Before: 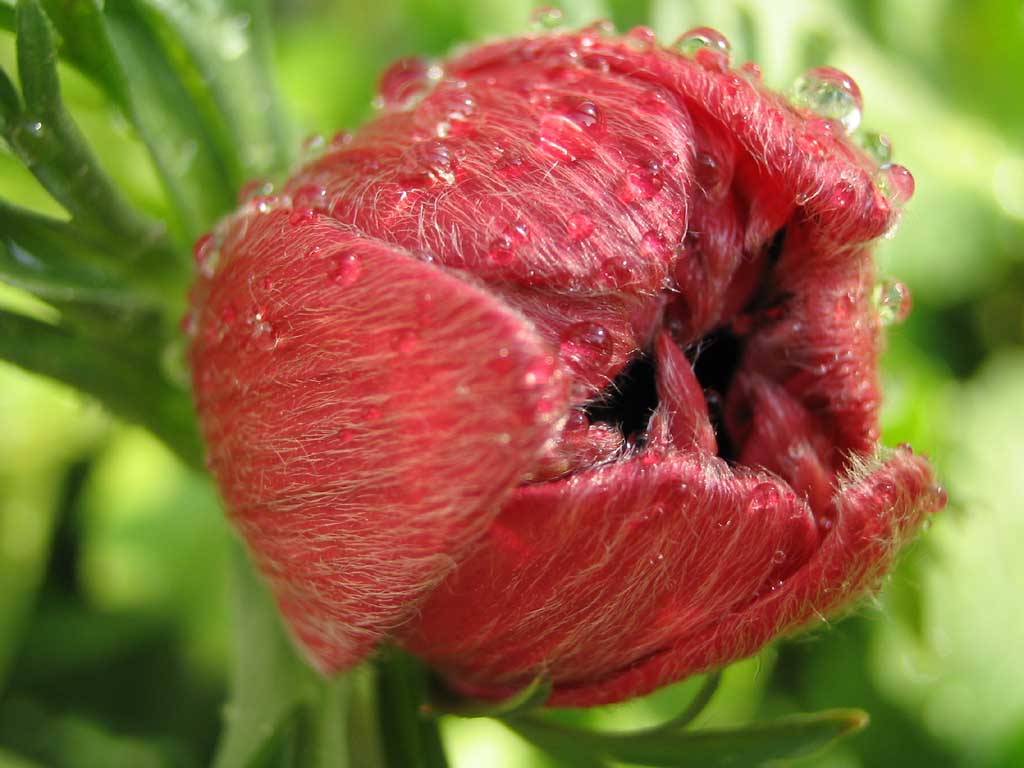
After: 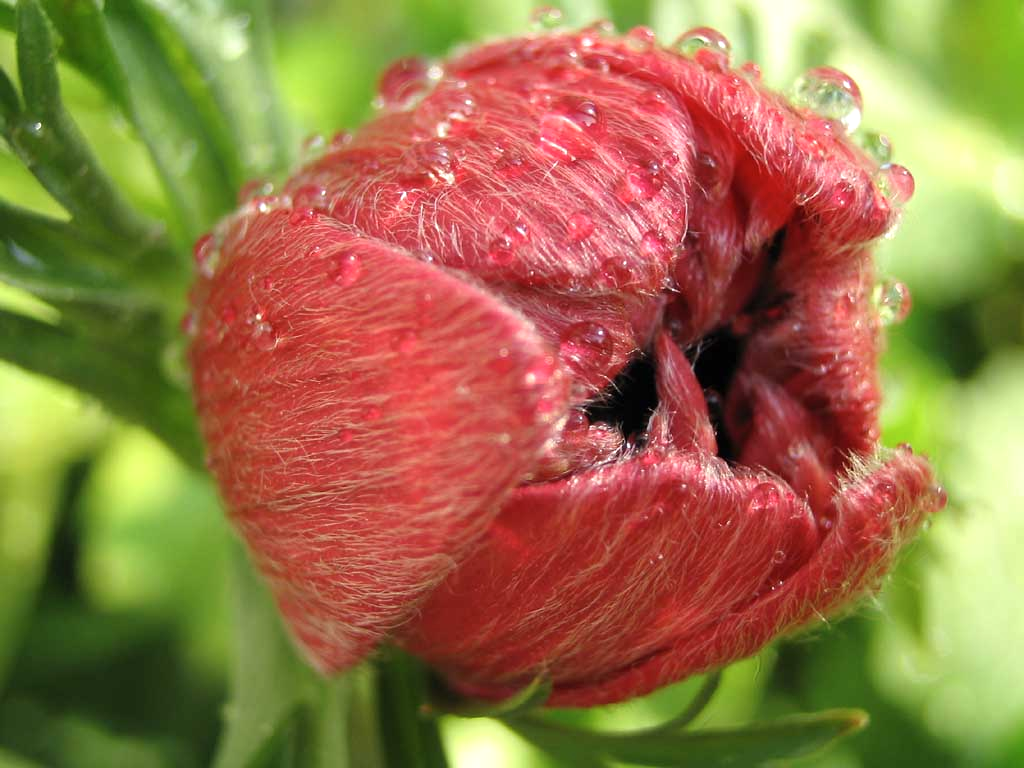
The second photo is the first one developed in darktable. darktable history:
shadows and highlights: radius 46.7, white point adjustment 6.62, compress 79.49%, soften with gaussian
